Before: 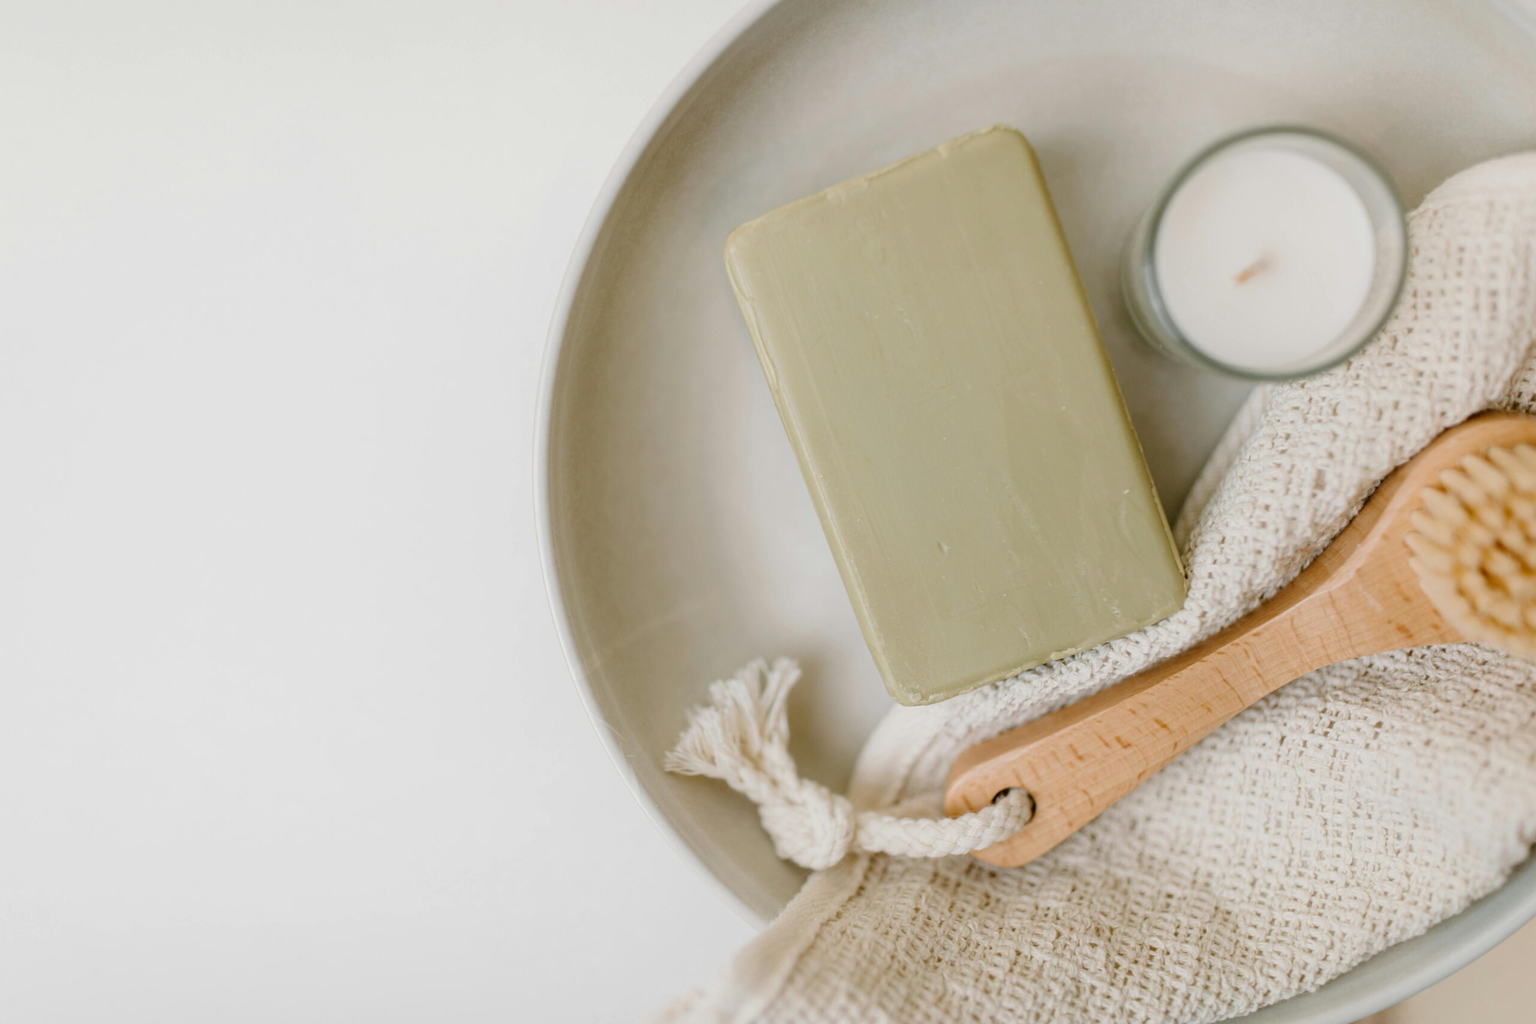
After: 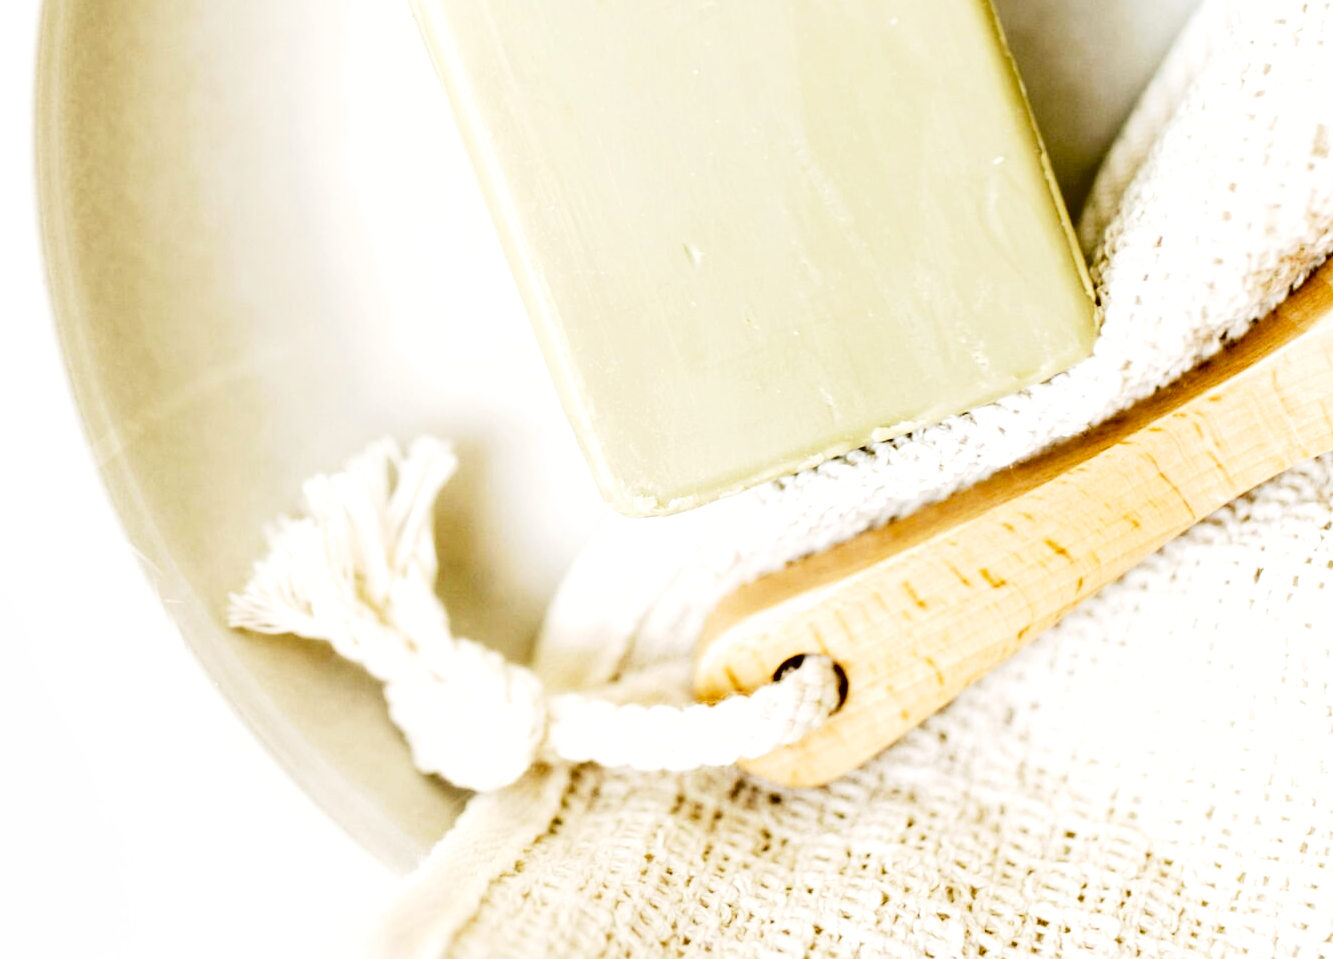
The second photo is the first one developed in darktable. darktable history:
base curve: curves: ch0 [(0, 0) (0.028, 0.03) (0.121, 0.232) (0.46, 0.748) (0.859, 0.968) (1, 1)], preserve colors none
shadows and highlights: soften with gaussian
crop: left 34.337%, top 38.609%, right 13.562%, bottom 5.198%
exposure: black level correction 0, exposure 1 EV, compensate highlight preservation false
